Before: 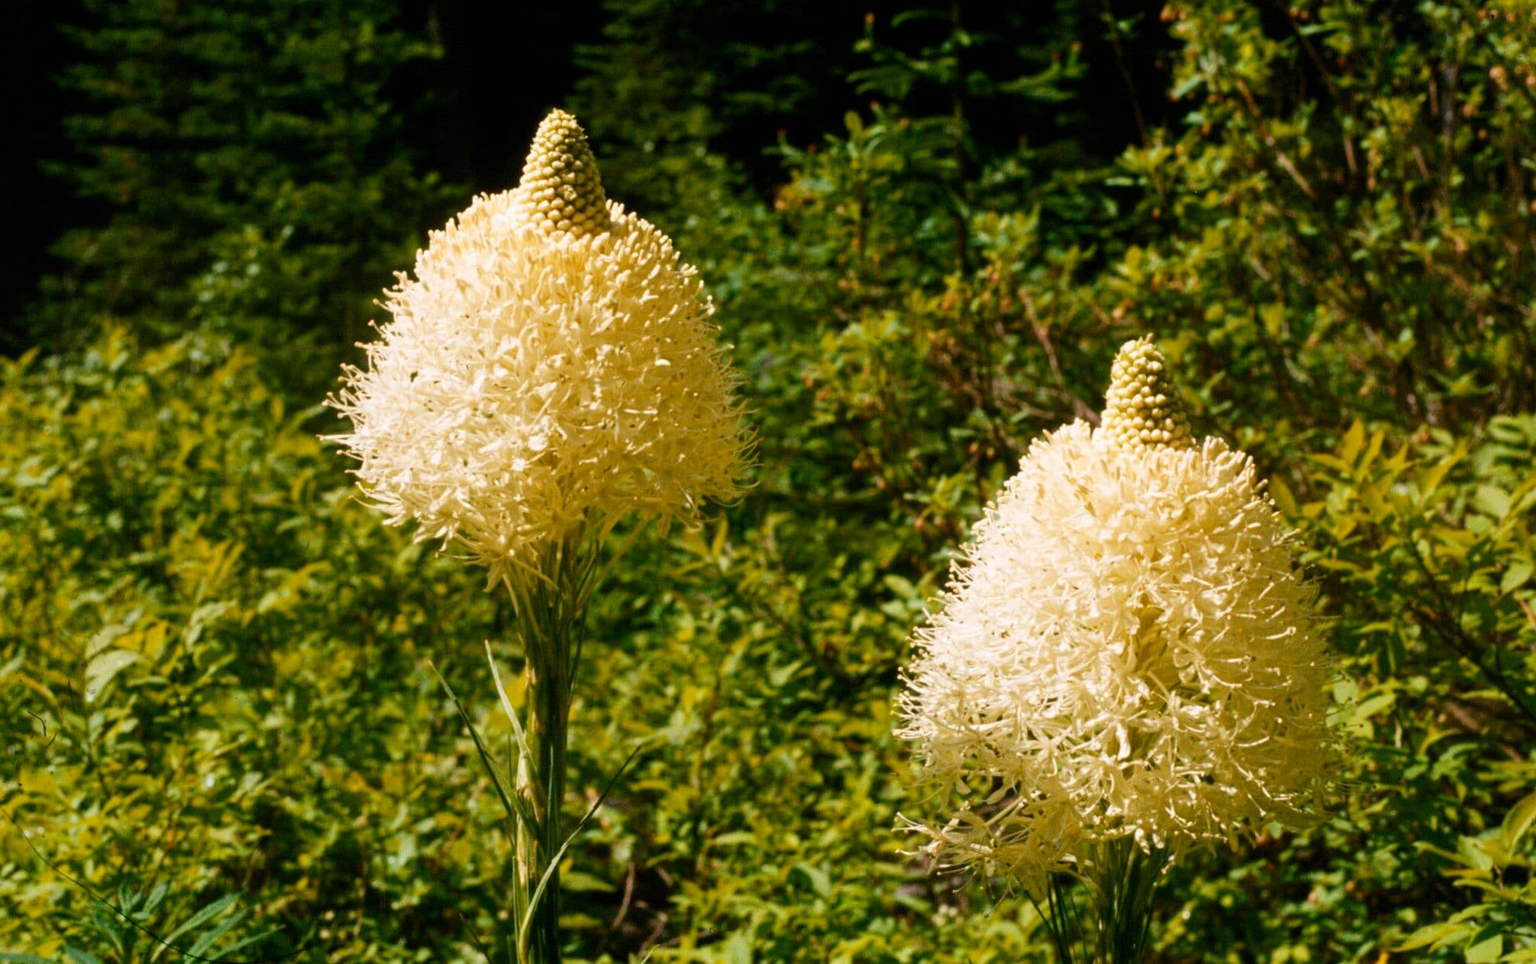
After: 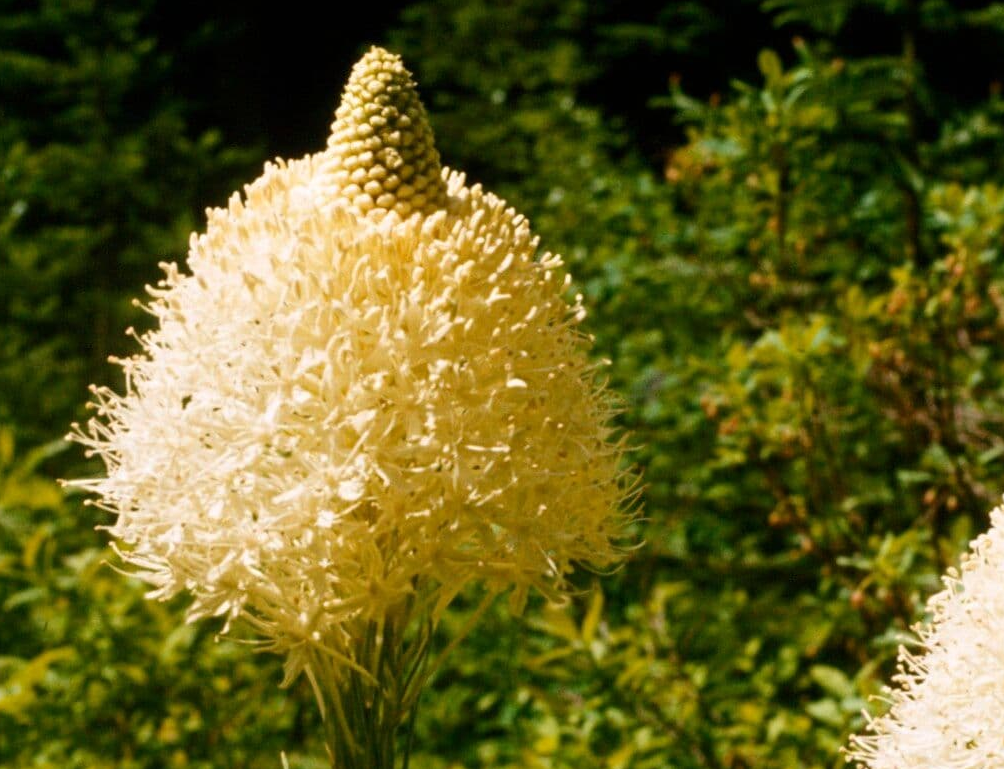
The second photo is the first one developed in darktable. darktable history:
crop: left 17.835%, top 7.675%, right 32.881%, bottom 32.213%
tone equalizer: on, module defaults
